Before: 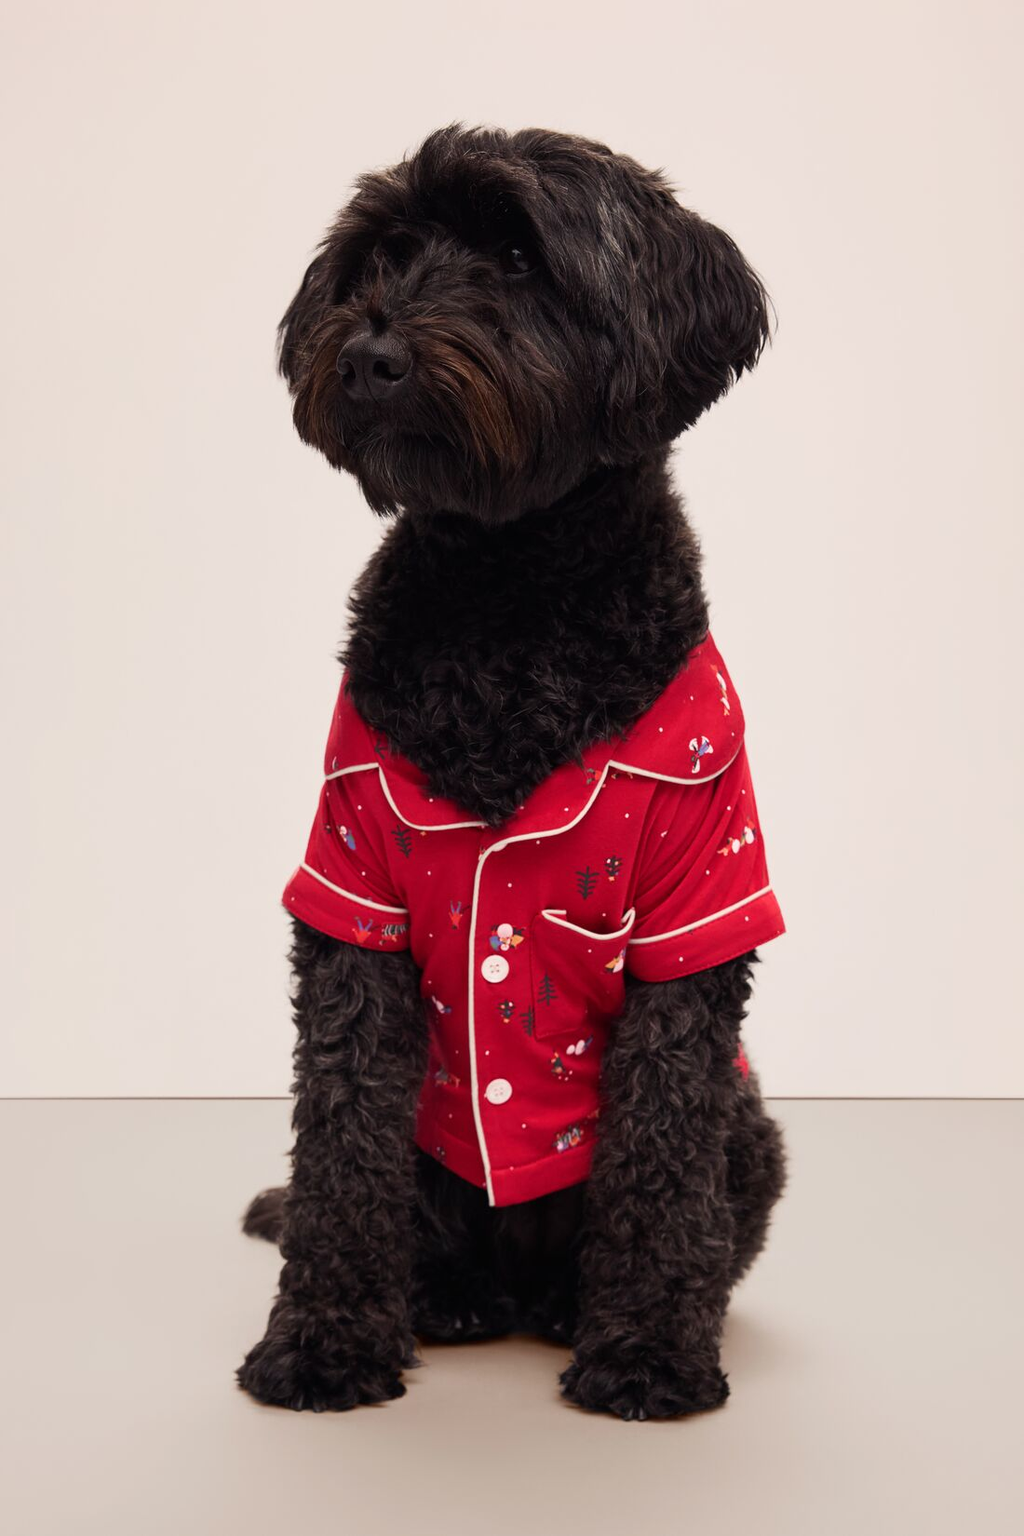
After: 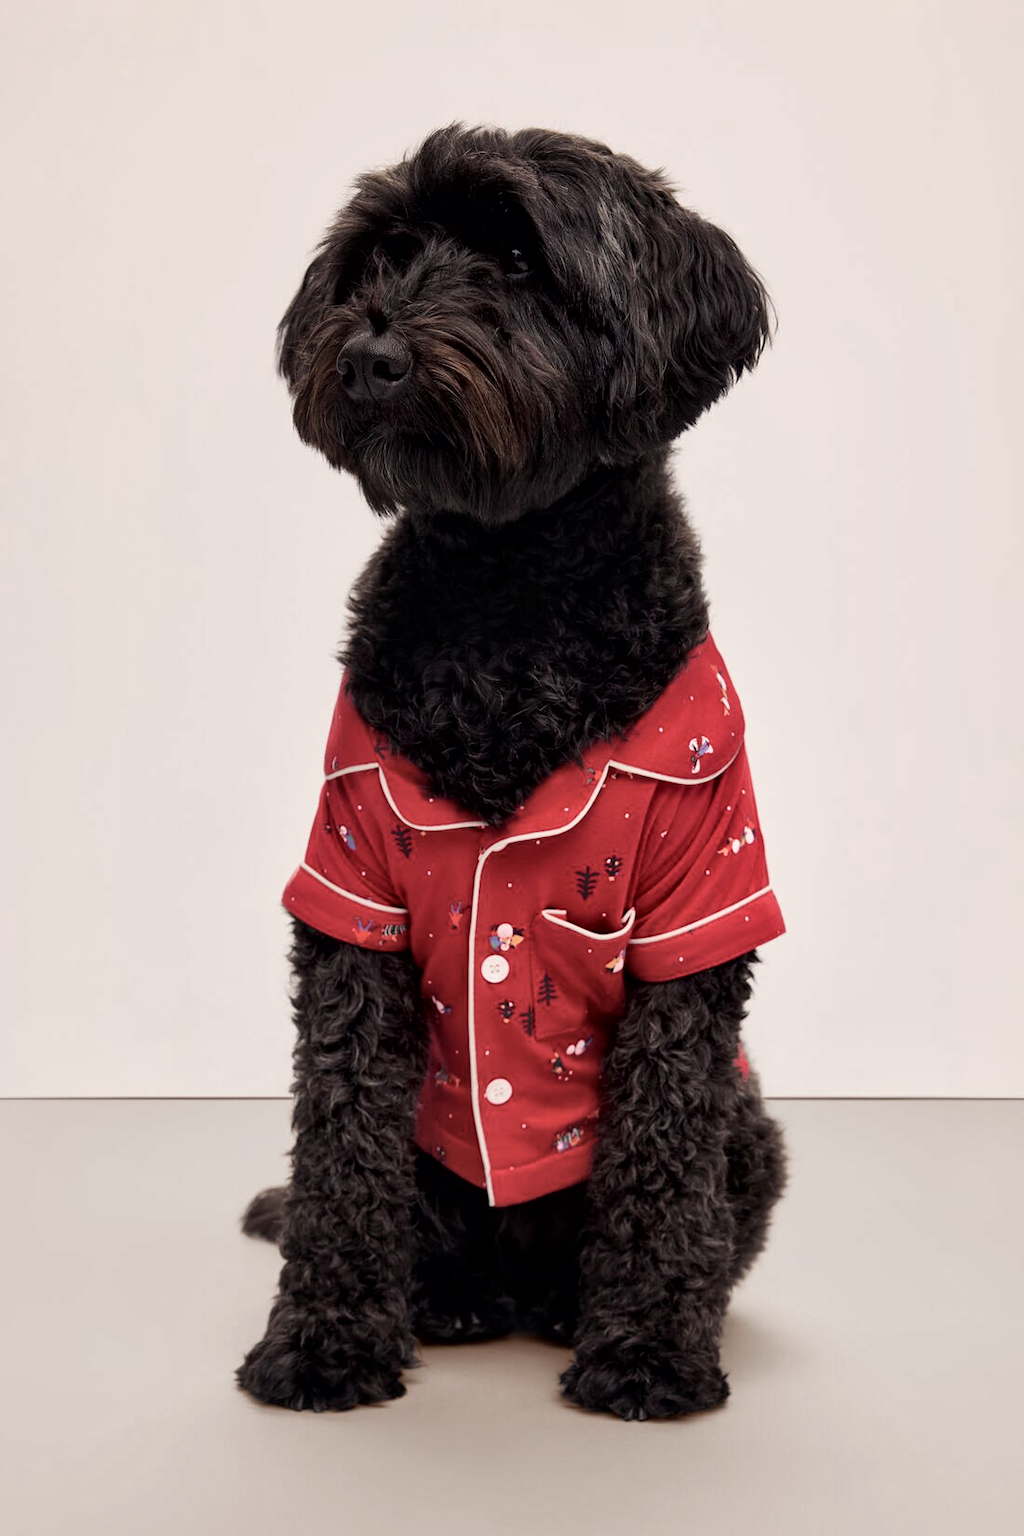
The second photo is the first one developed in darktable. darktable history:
local contrast: mode bilateral grid, contrast 20, coarseness 50, detail 161%, midtone range 0.2
contrast brightness saturation: saturation -0.17
